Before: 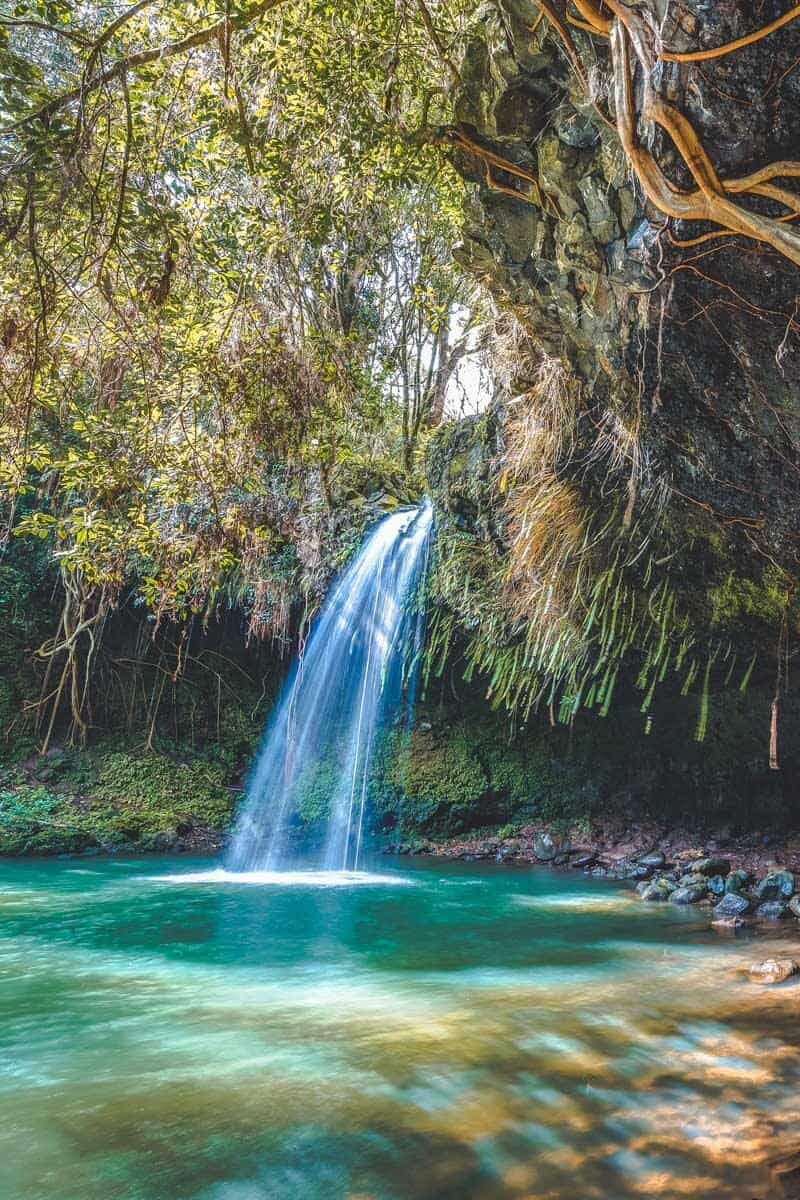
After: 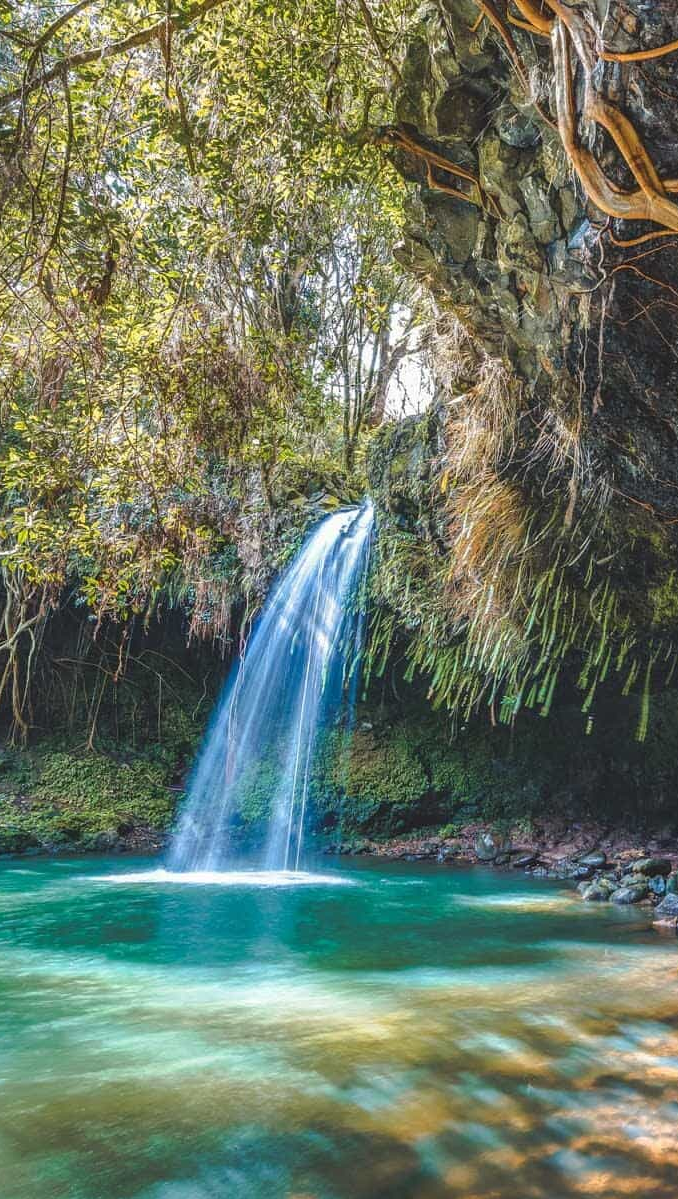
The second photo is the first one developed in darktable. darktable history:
crop: left 7.375%, right 7.81%
